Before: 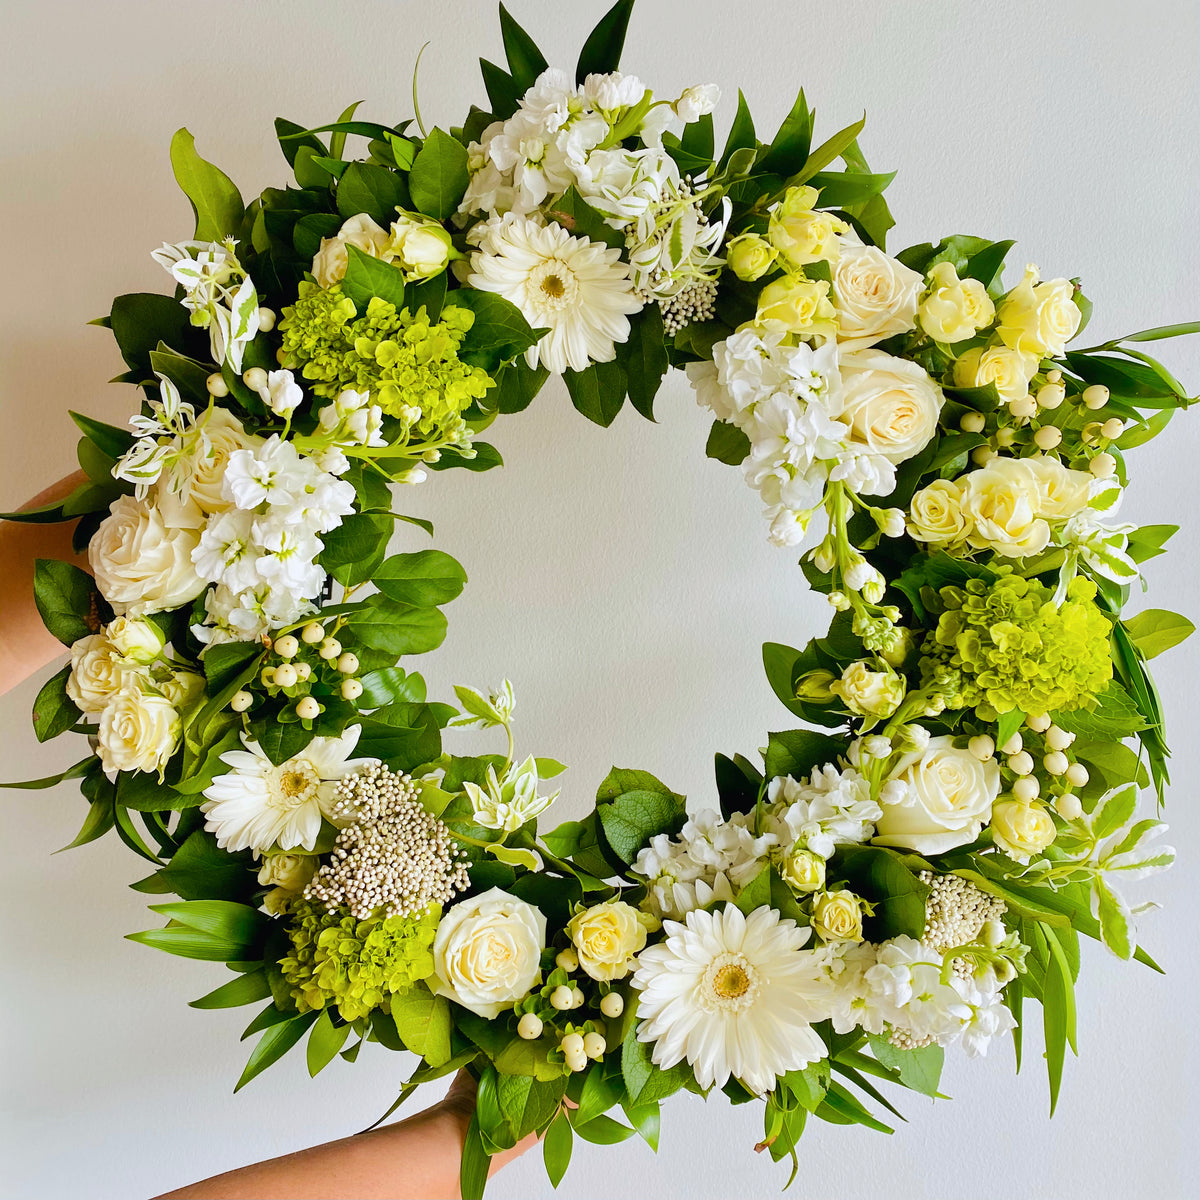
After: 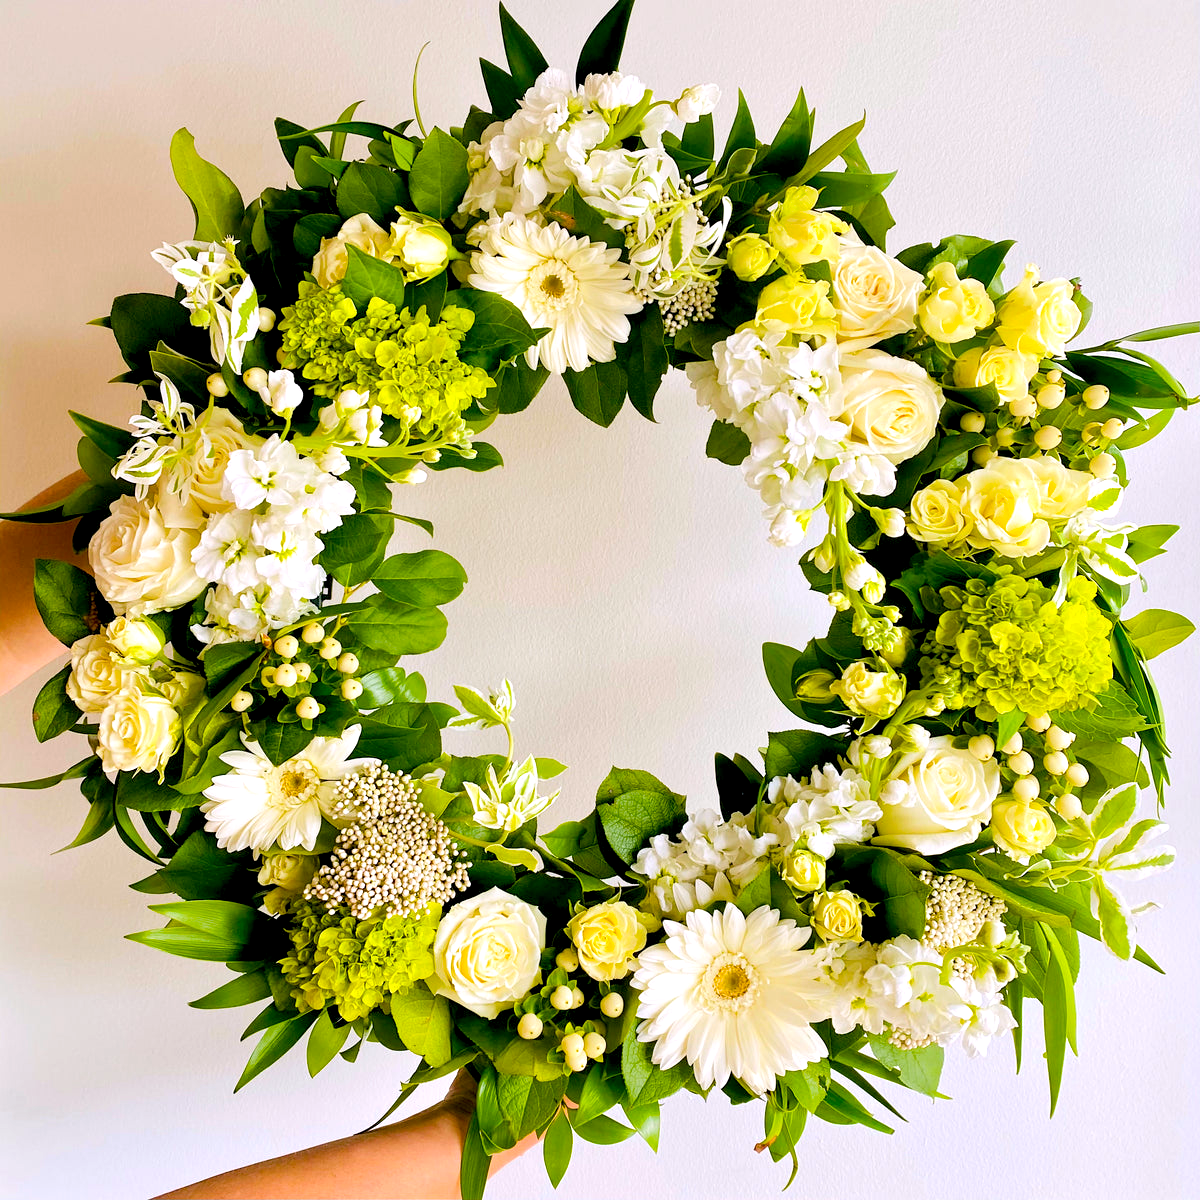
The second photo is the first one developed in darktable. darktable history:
color balance rgb: shadows lift › chroma 2%, shadows lift › hue 217.2°, power › chroma 0.25%, power › hue 60°, highlights gain › chroma 1.5%, highlights gain › hue 309.6°, global offset › luminance -0.5%, perceptual saturation grading › global saturation 15%, global vibrance 20%
exposure: black level correction 0.003, exposure 0.383 EV, compensate highlight preservation false
